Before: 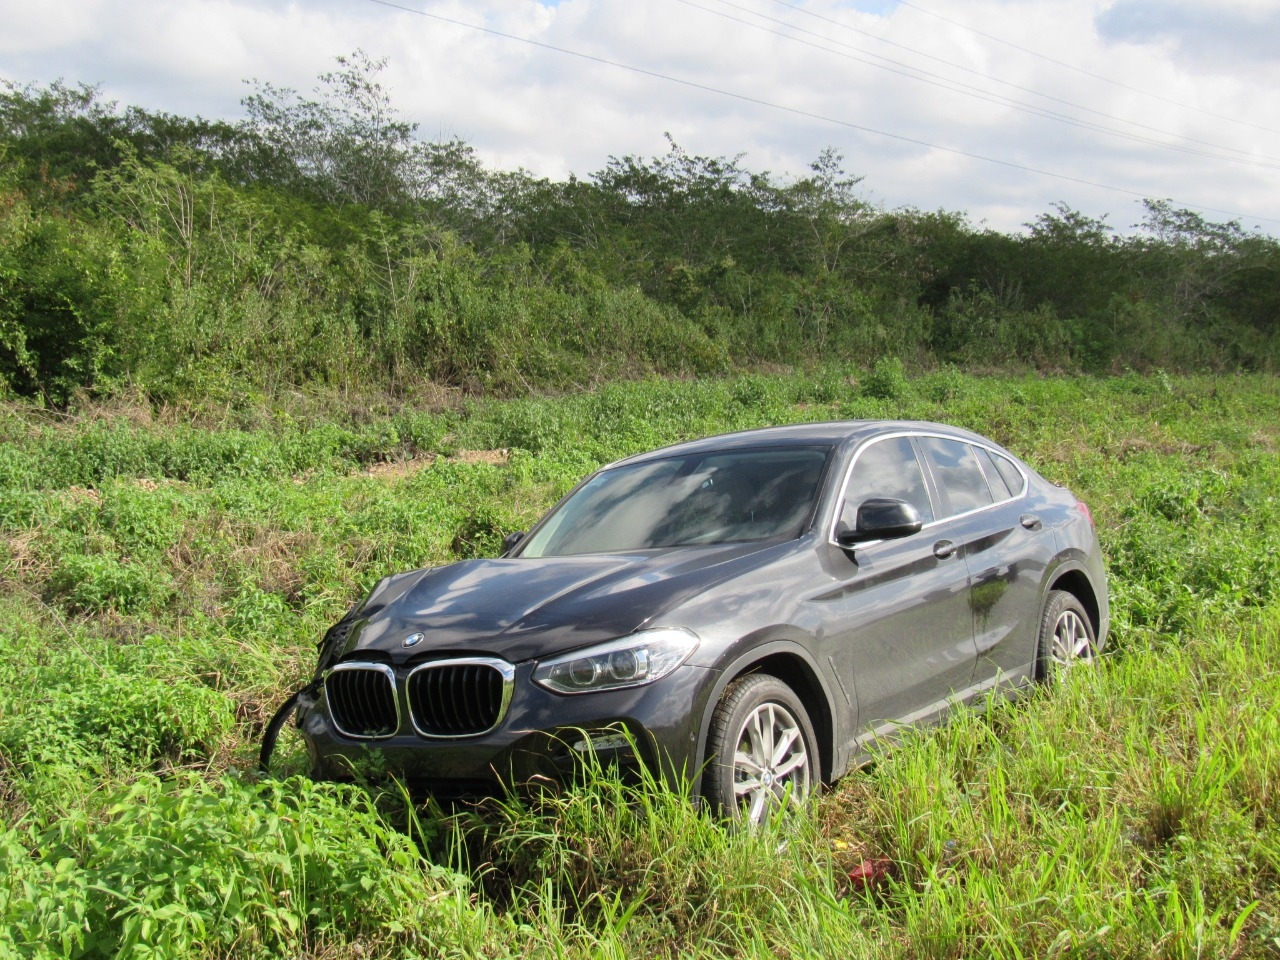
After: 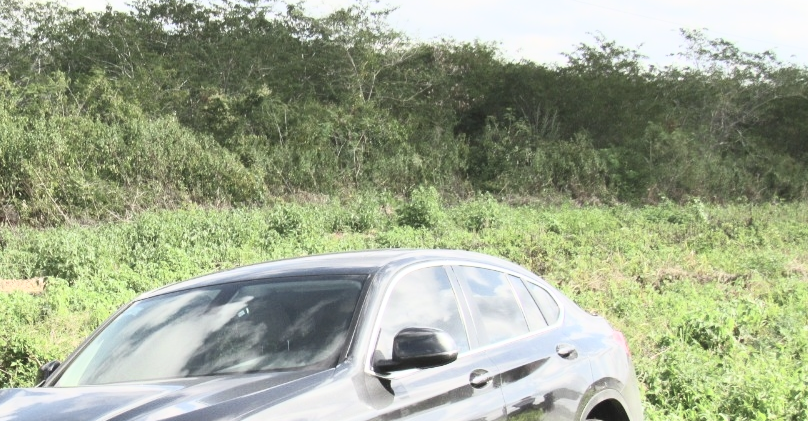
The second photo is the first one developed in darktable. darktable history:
crop: left 36.28%, top 17.887%, right 0.568%, bottom 38.21%
contrast brightness saturation: contrast 0.43, brightness 0.556, saturation -0.202
